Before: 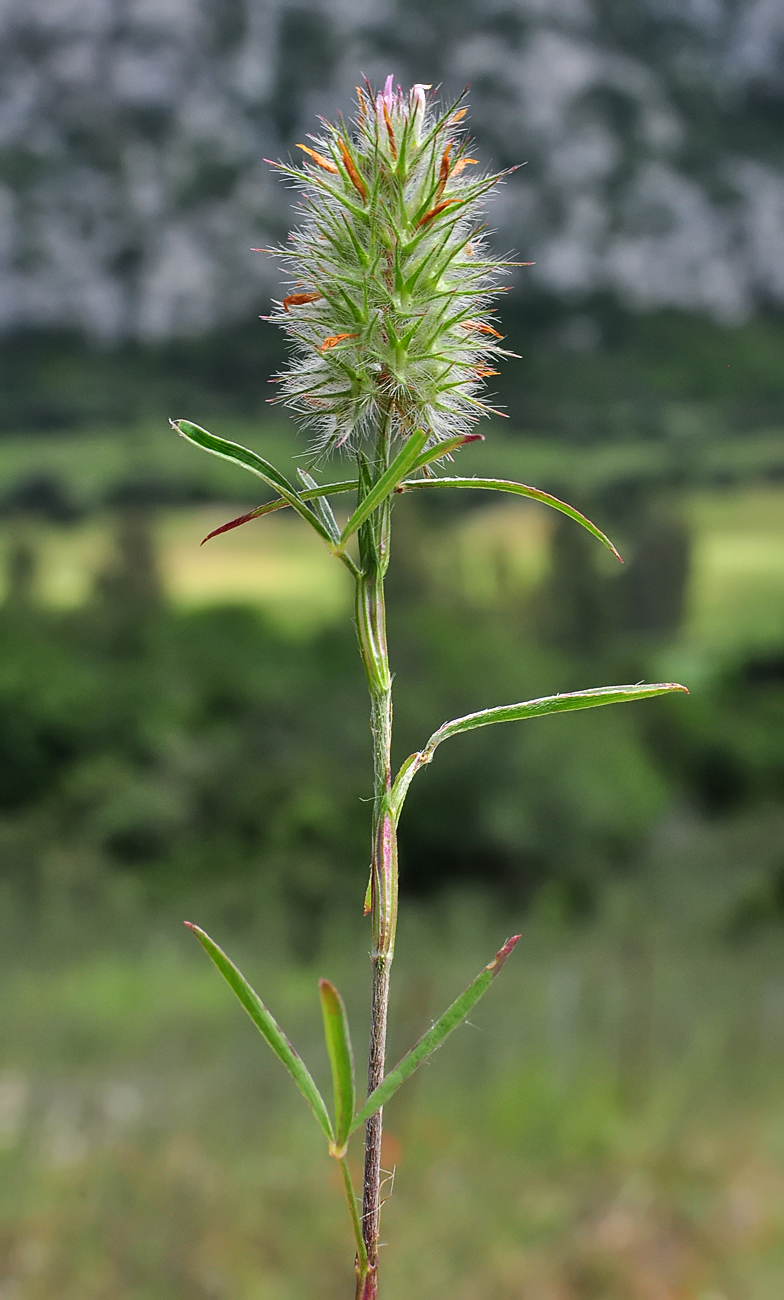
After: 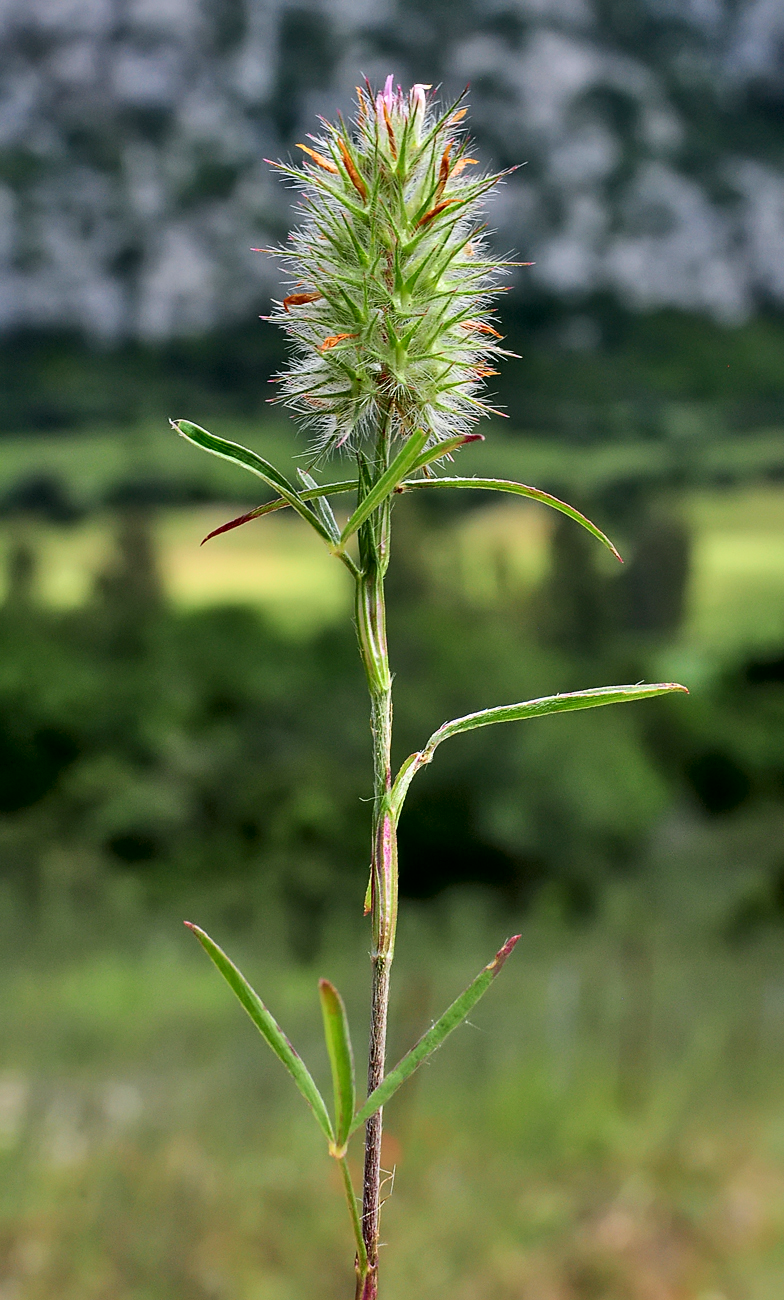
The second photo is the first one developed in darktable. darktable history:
velvia: on, module defaults
exposure: black level correction 0.005, exposure 0.016 EV, compensate highlight preservation false
tone curve: curves: ch0 [(0, 0) (0.118, 0.034) (0.182, 0.124) (0.265, 0.214) (0.504, 0.508) (0.783, 0.825) (1, 1)], color space Lab, independent channels, preserve colors none
